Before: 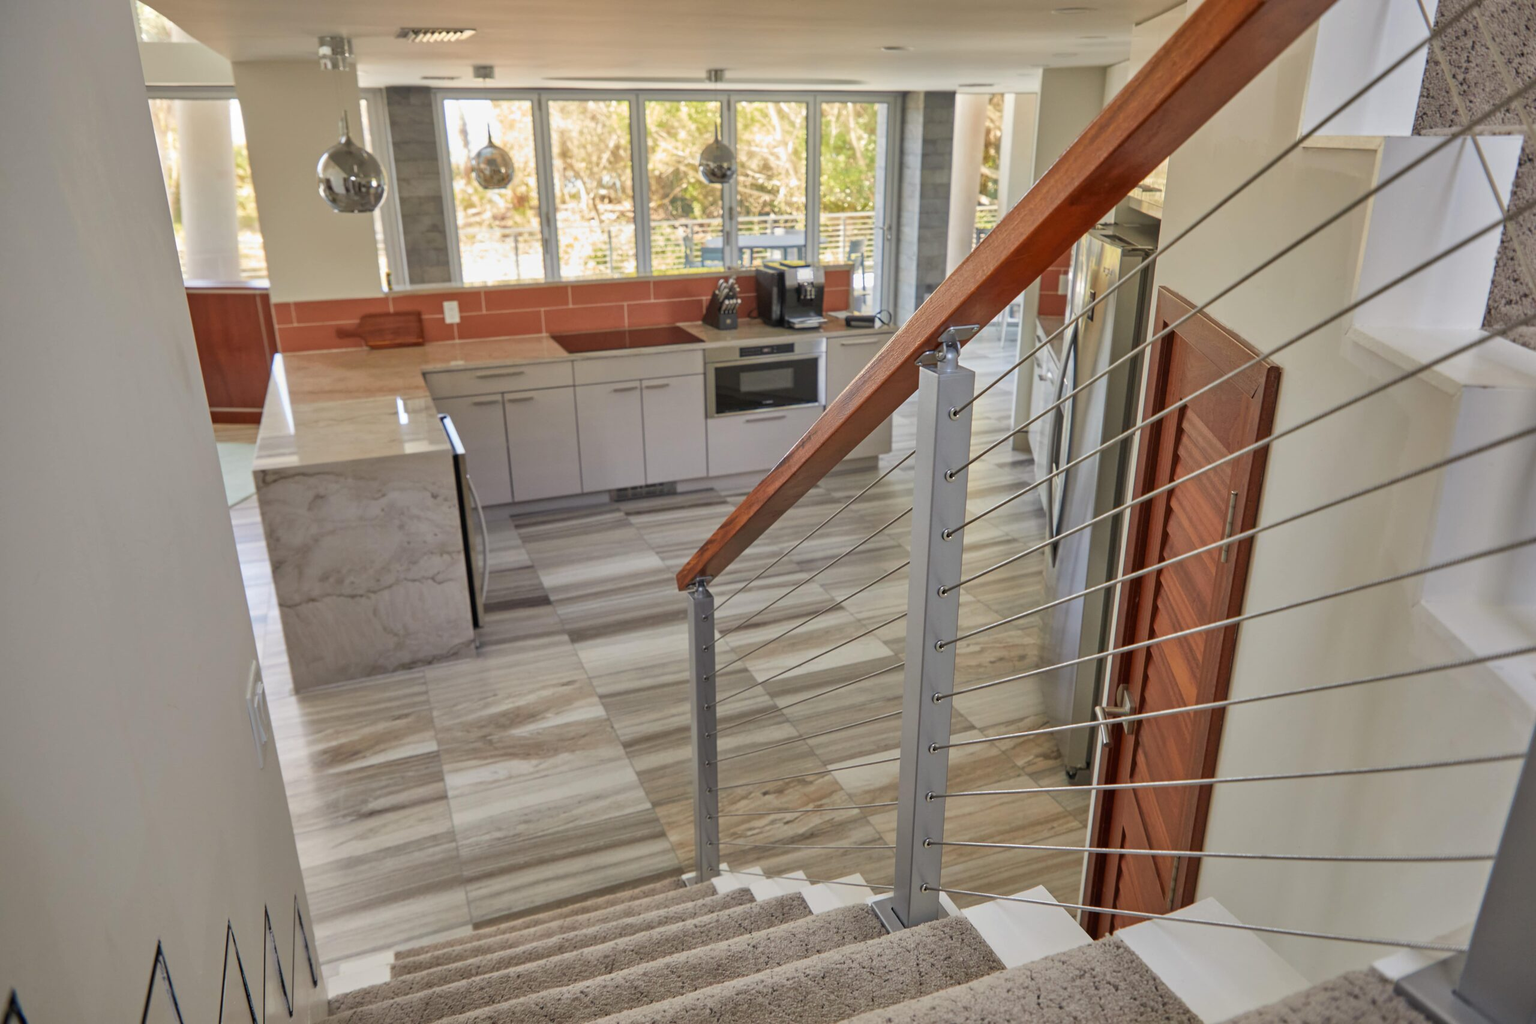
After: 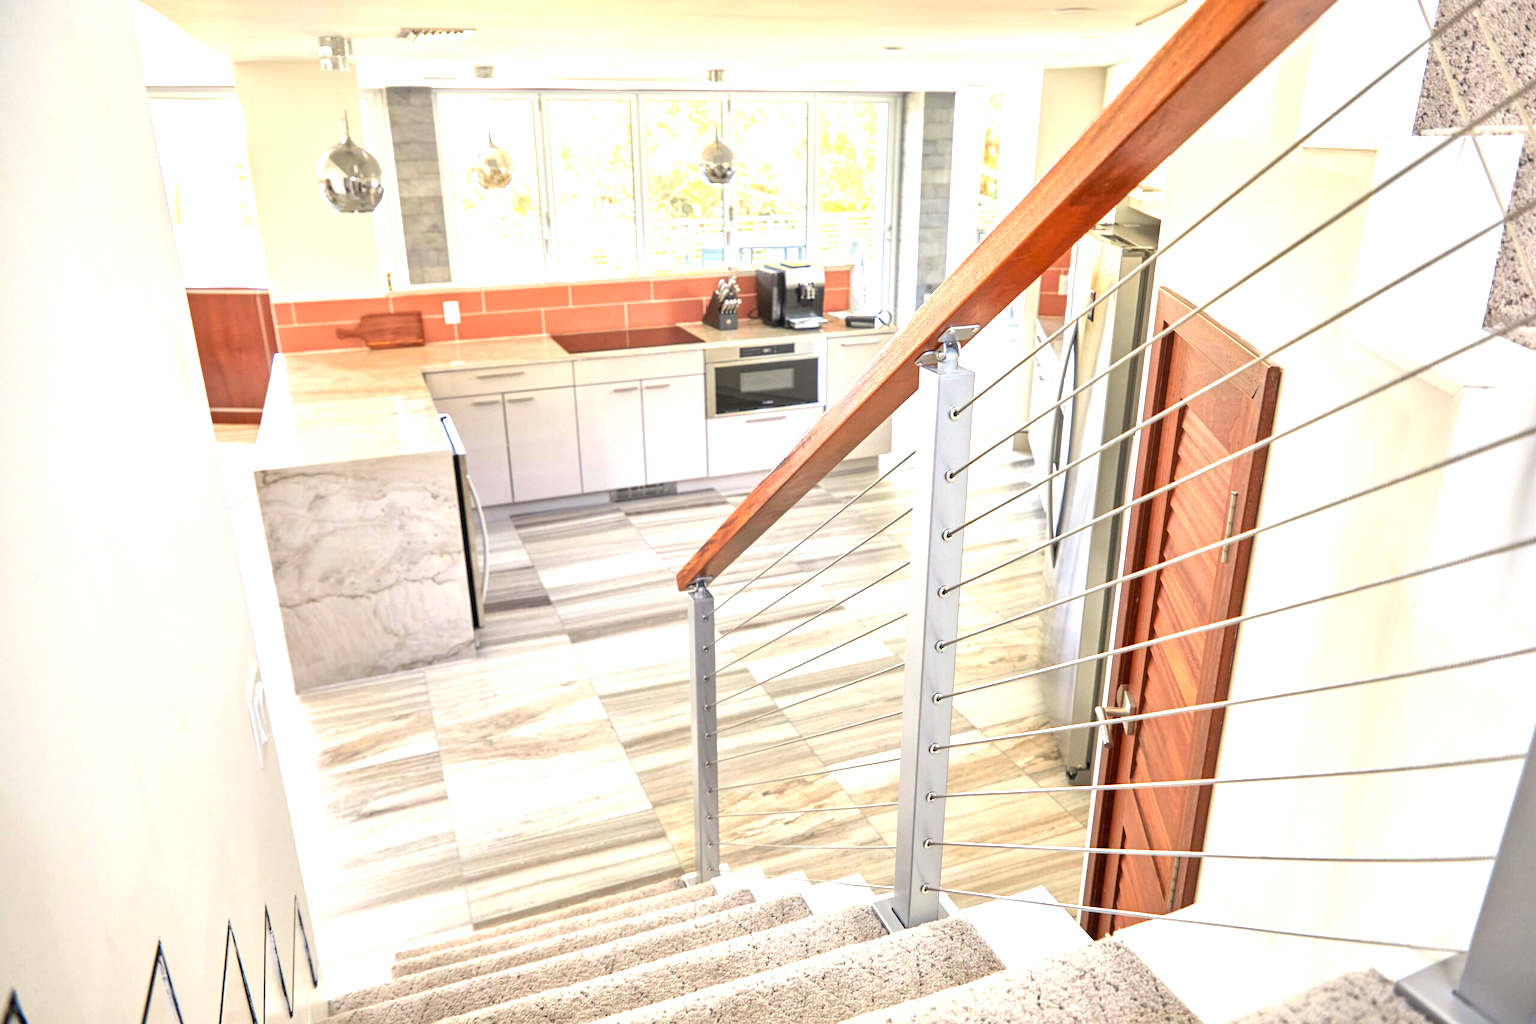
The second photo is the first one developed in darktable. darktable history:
tone equalizer: -8 EV -0.41 EV, -7 EV -0.375 EV, -6 EV -0.311 EV, -5 EV -0.202 EV, -3 EV 0.221 EV, -2 EV 0.314 EV, -1 EV 0.404 EV, +0 EV 0.441 EV
exposure: black level correction 0.001, exposure 1.398 EV, compensate highlight preservation false
